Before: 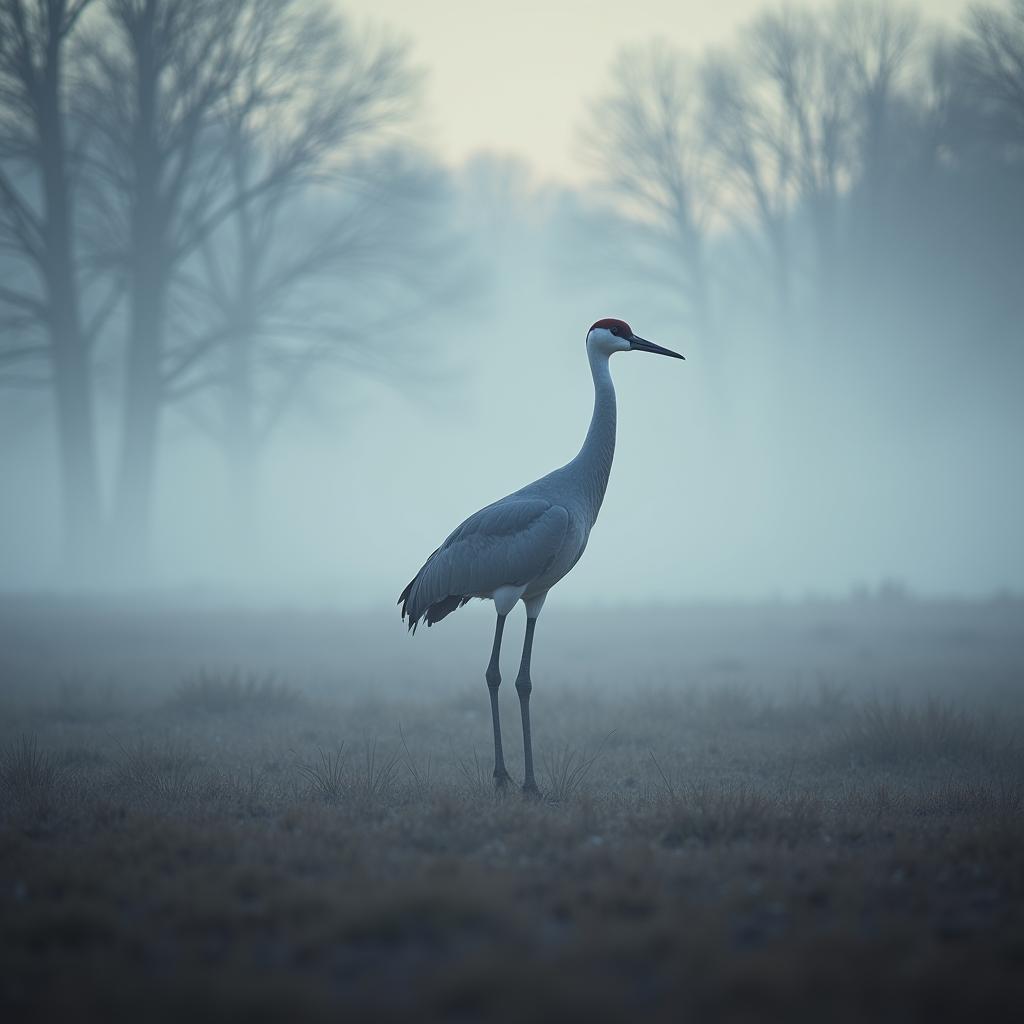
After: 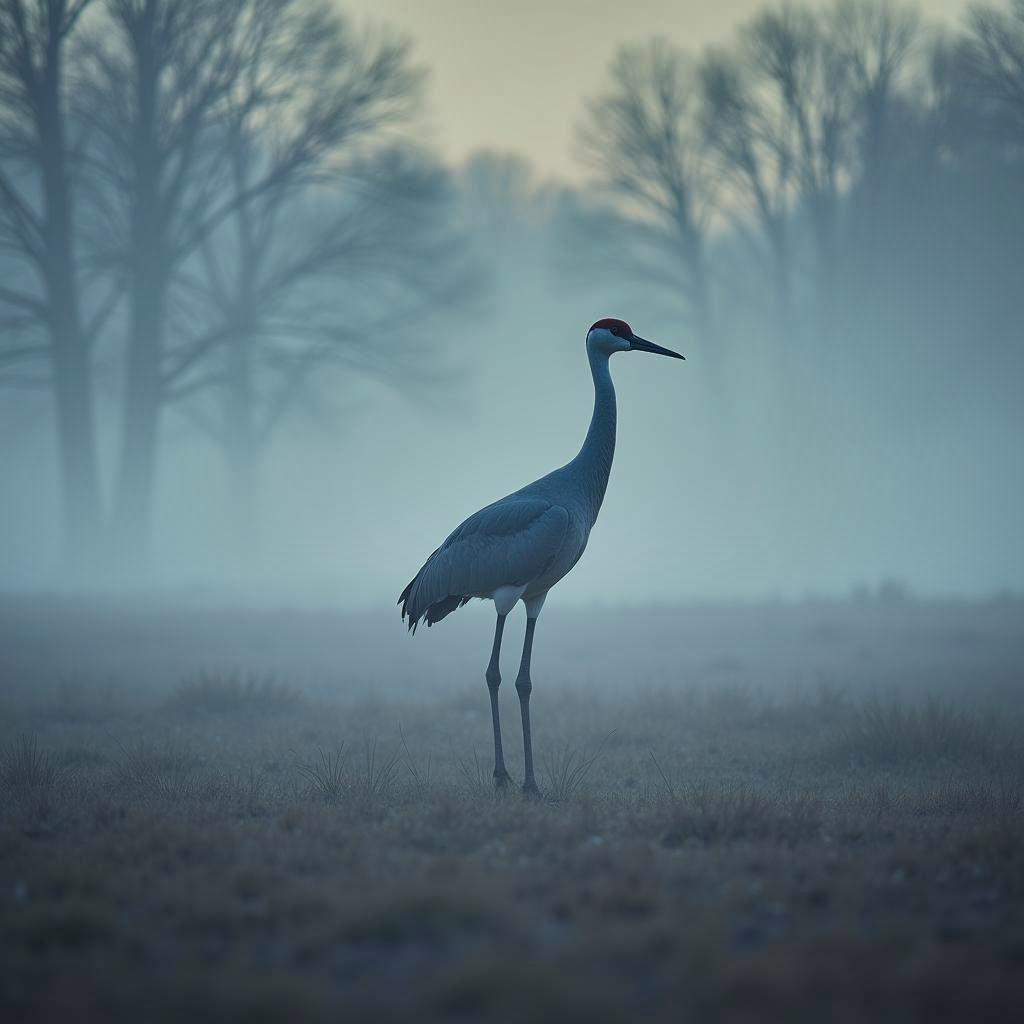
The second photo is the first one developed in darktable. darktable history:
shadows and highlights: white point adjustment -3.58, highlights -63.34, soften with gaussian
color balance rgb: shadows lift › chroma 1.011%, shadows lift › hue 217.64°, perceptual saturation grading › global saturation 0.697%, global vibrance 20%
